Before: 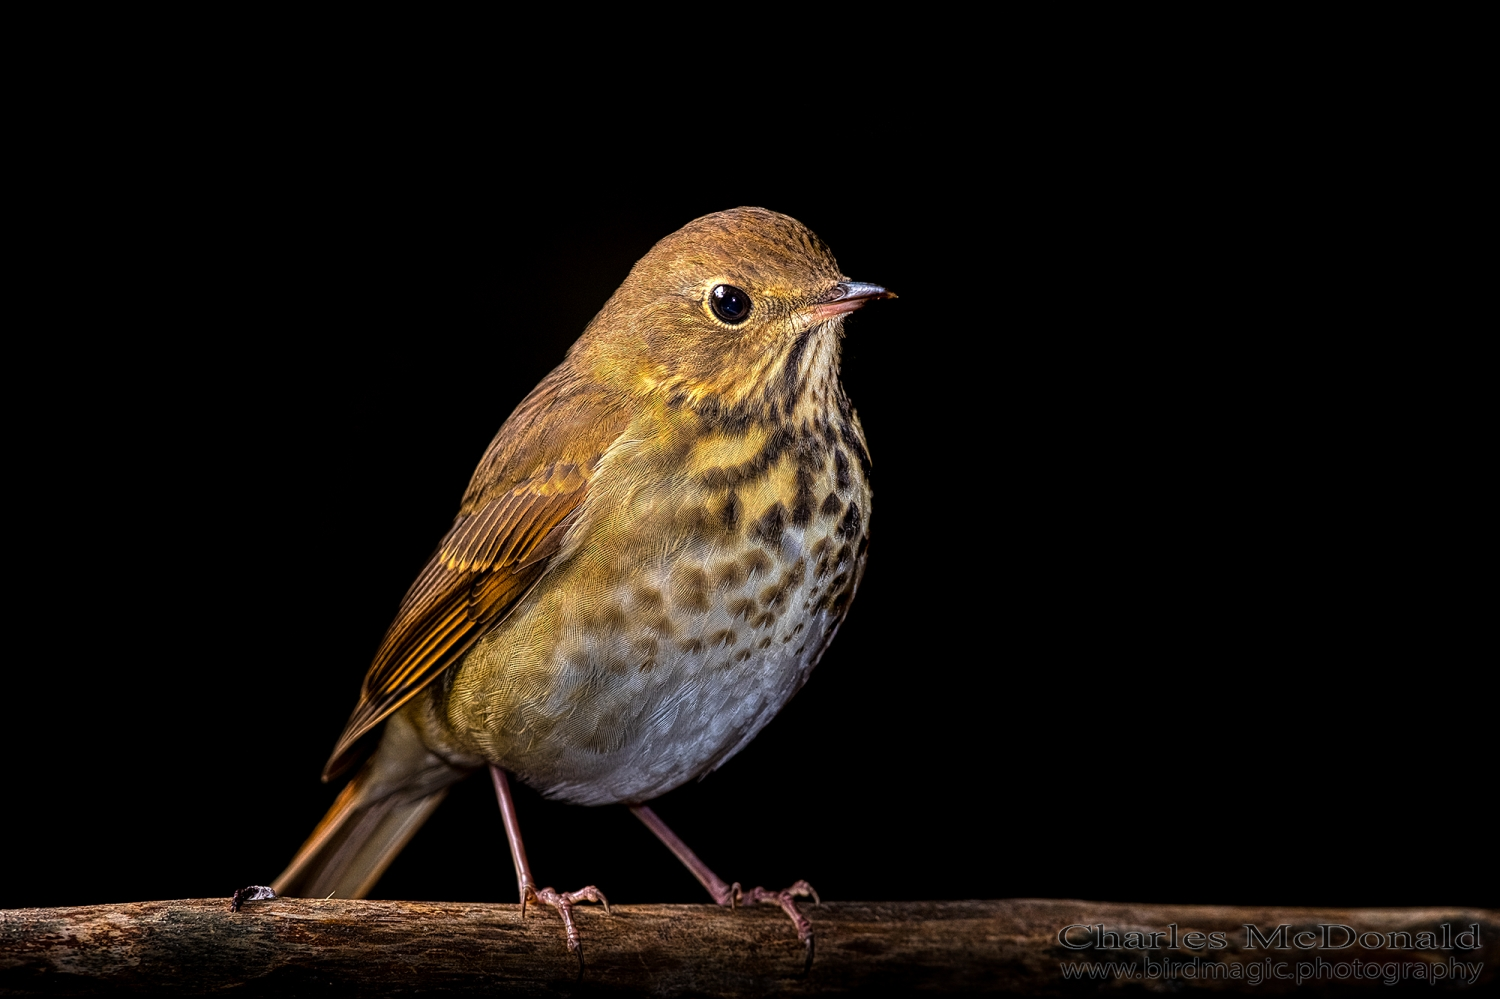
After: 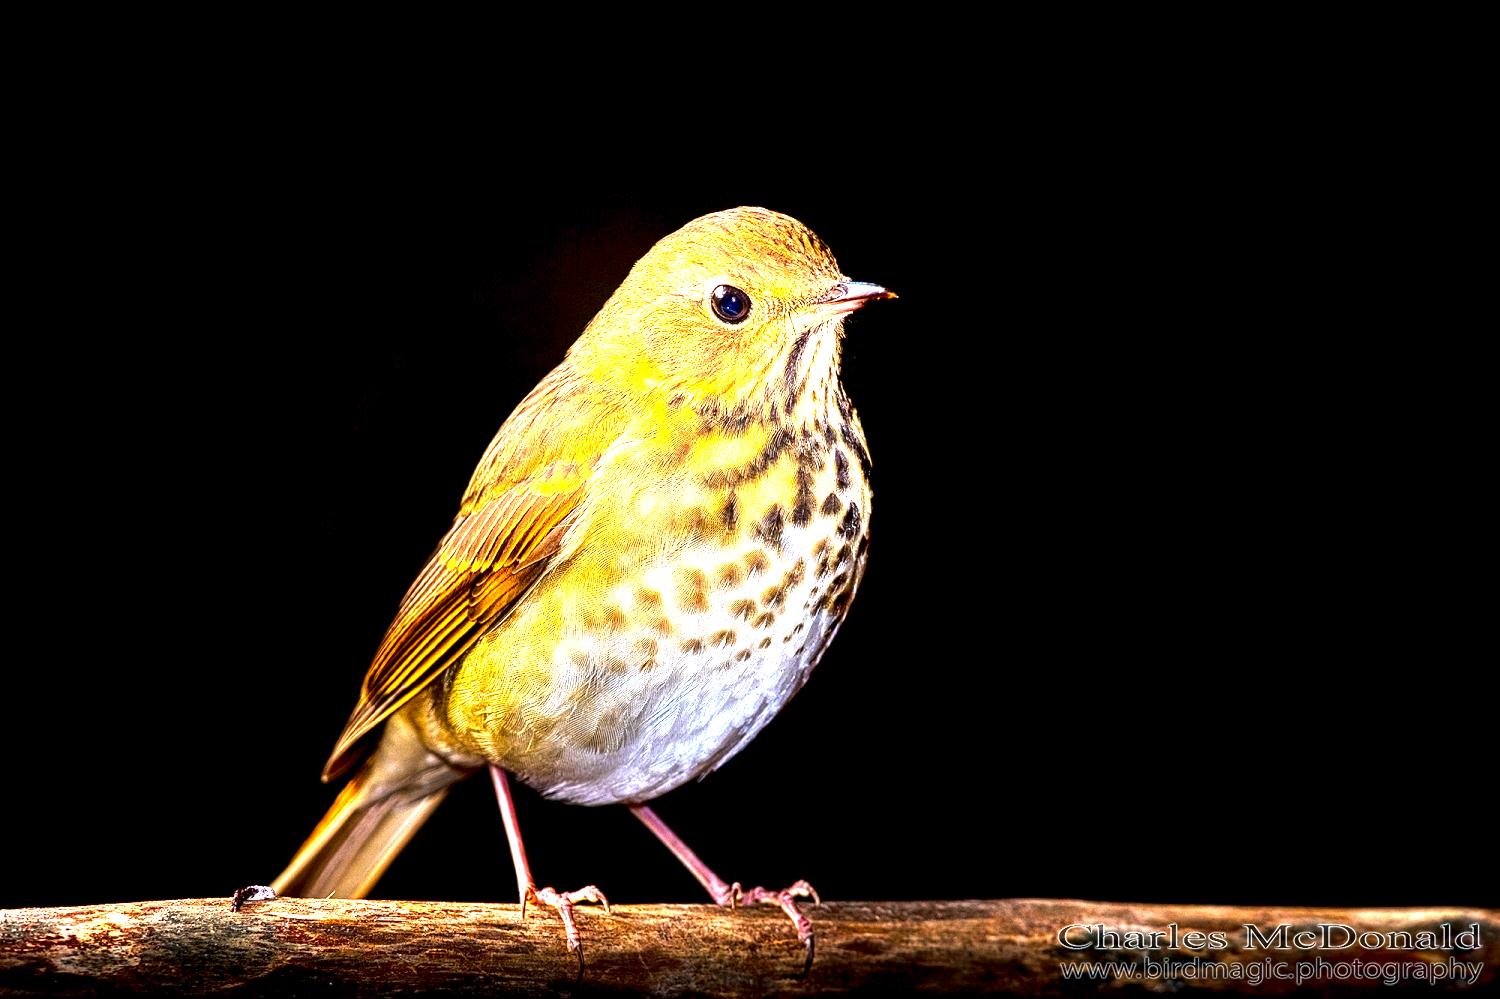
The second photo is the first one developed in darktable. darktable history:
contrast brightness saturation: brightness -0.028, saturation 0.362
exposure: black level correction 0.001, exposure 2.668 EV, compensate highlight preservation false
